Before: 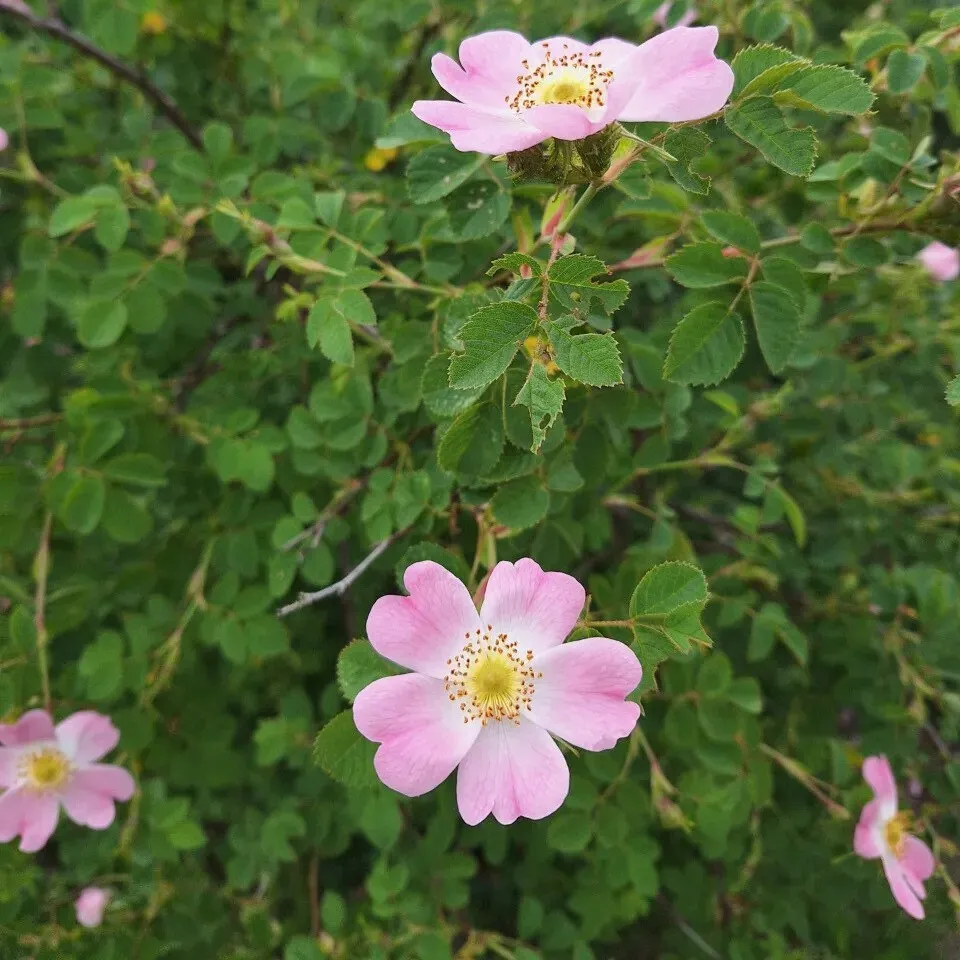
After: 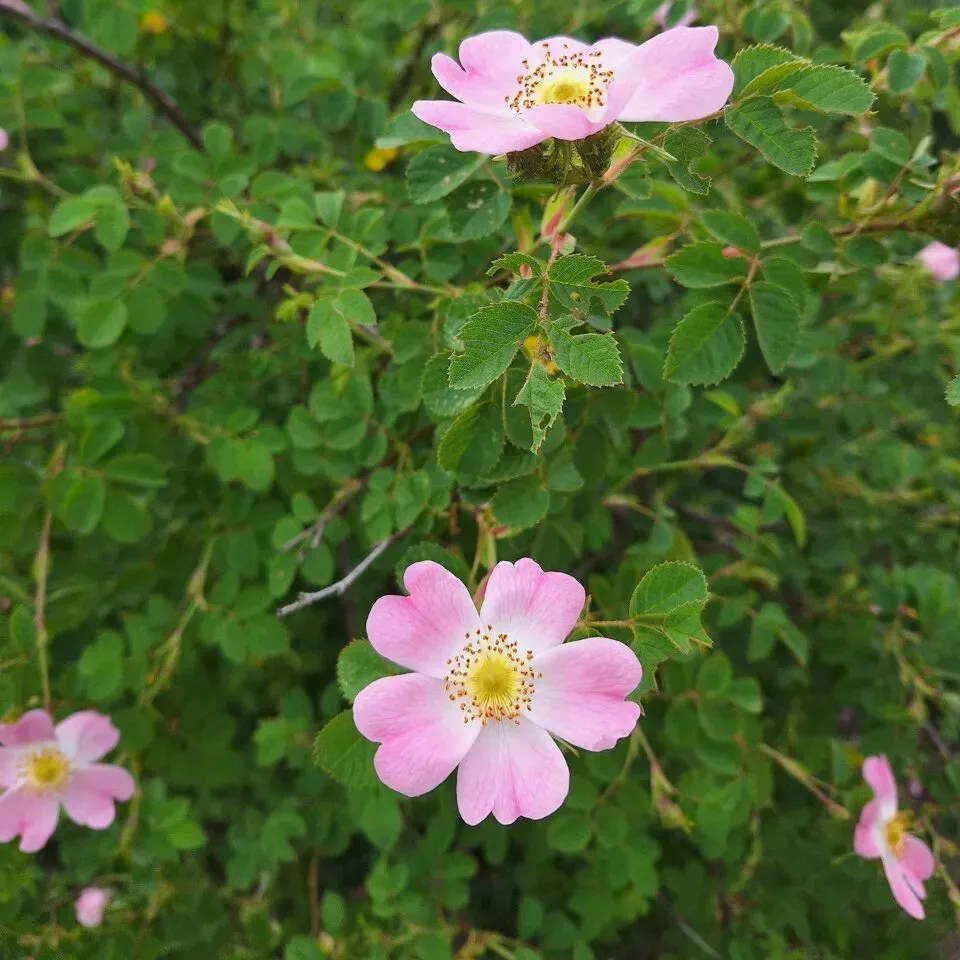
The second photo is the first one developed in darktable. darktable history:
contrast brightness saturation: saturation 0.103
